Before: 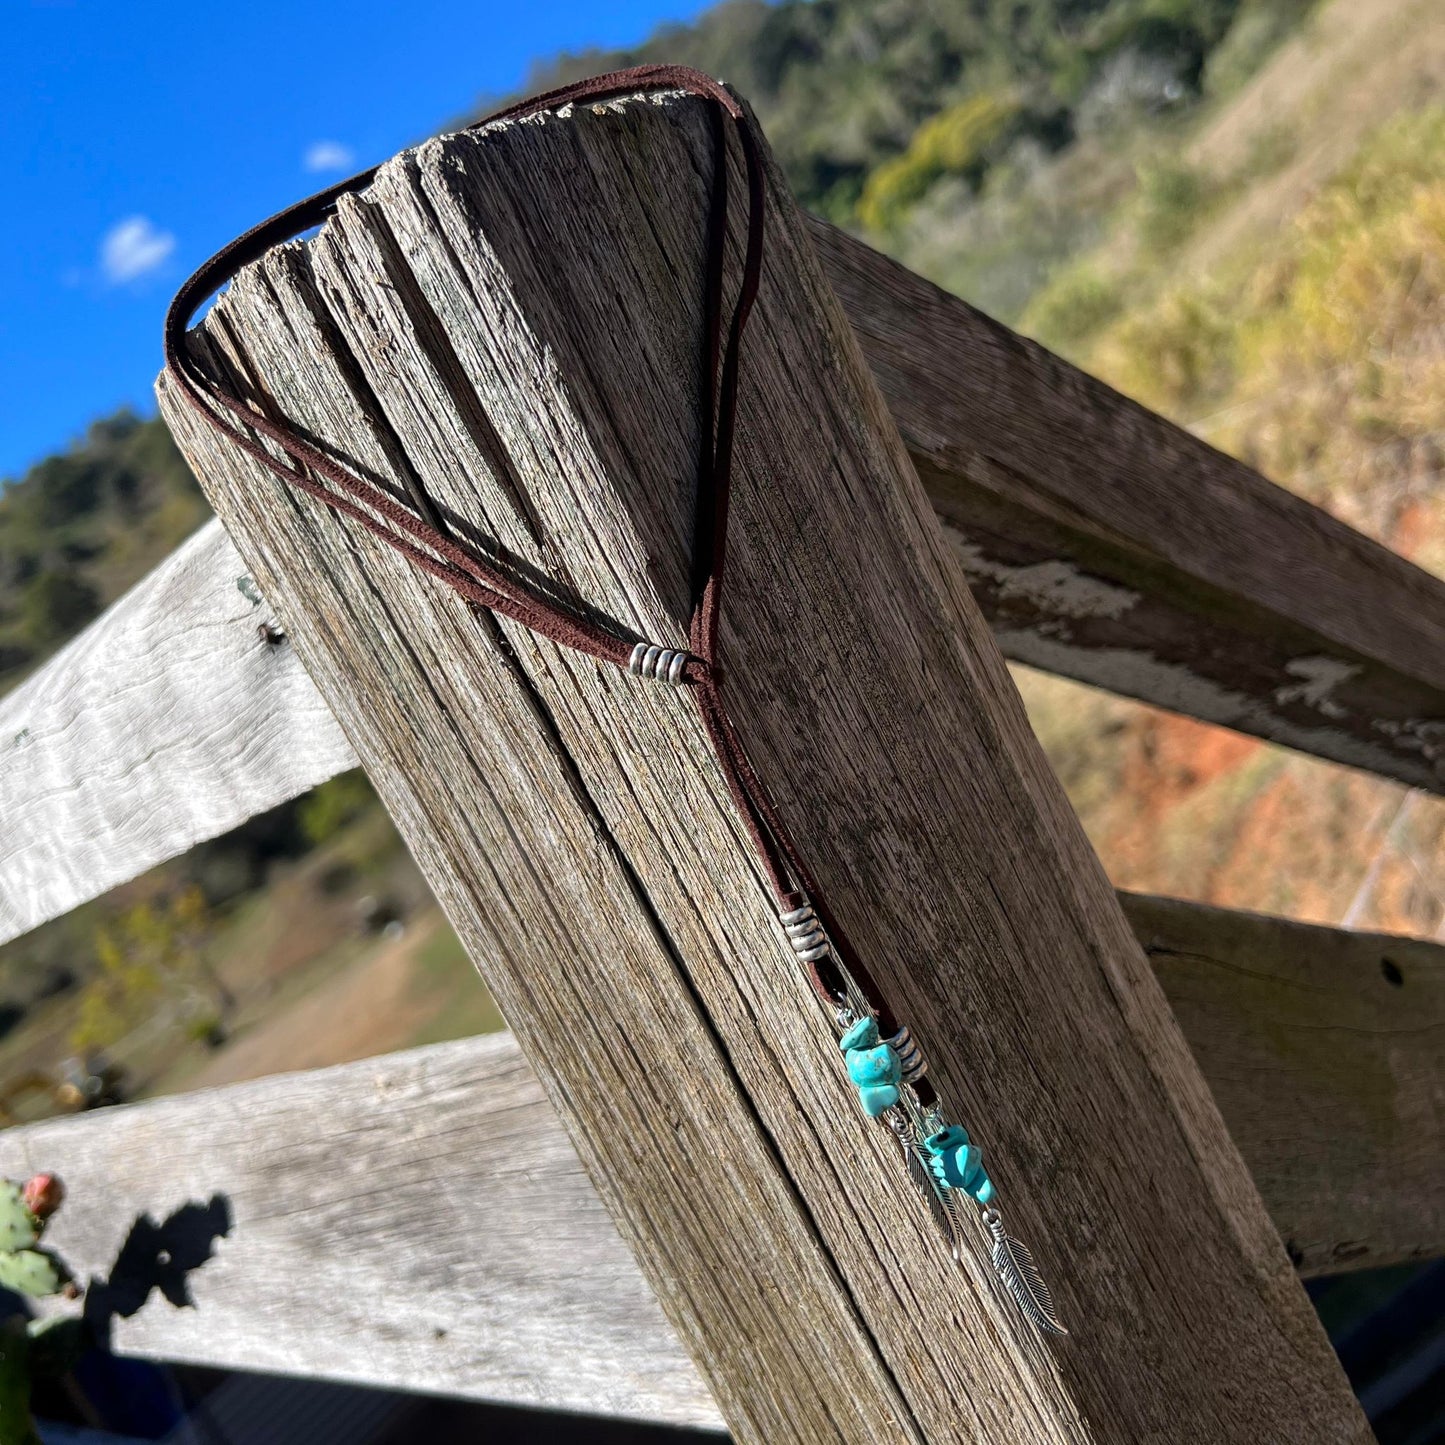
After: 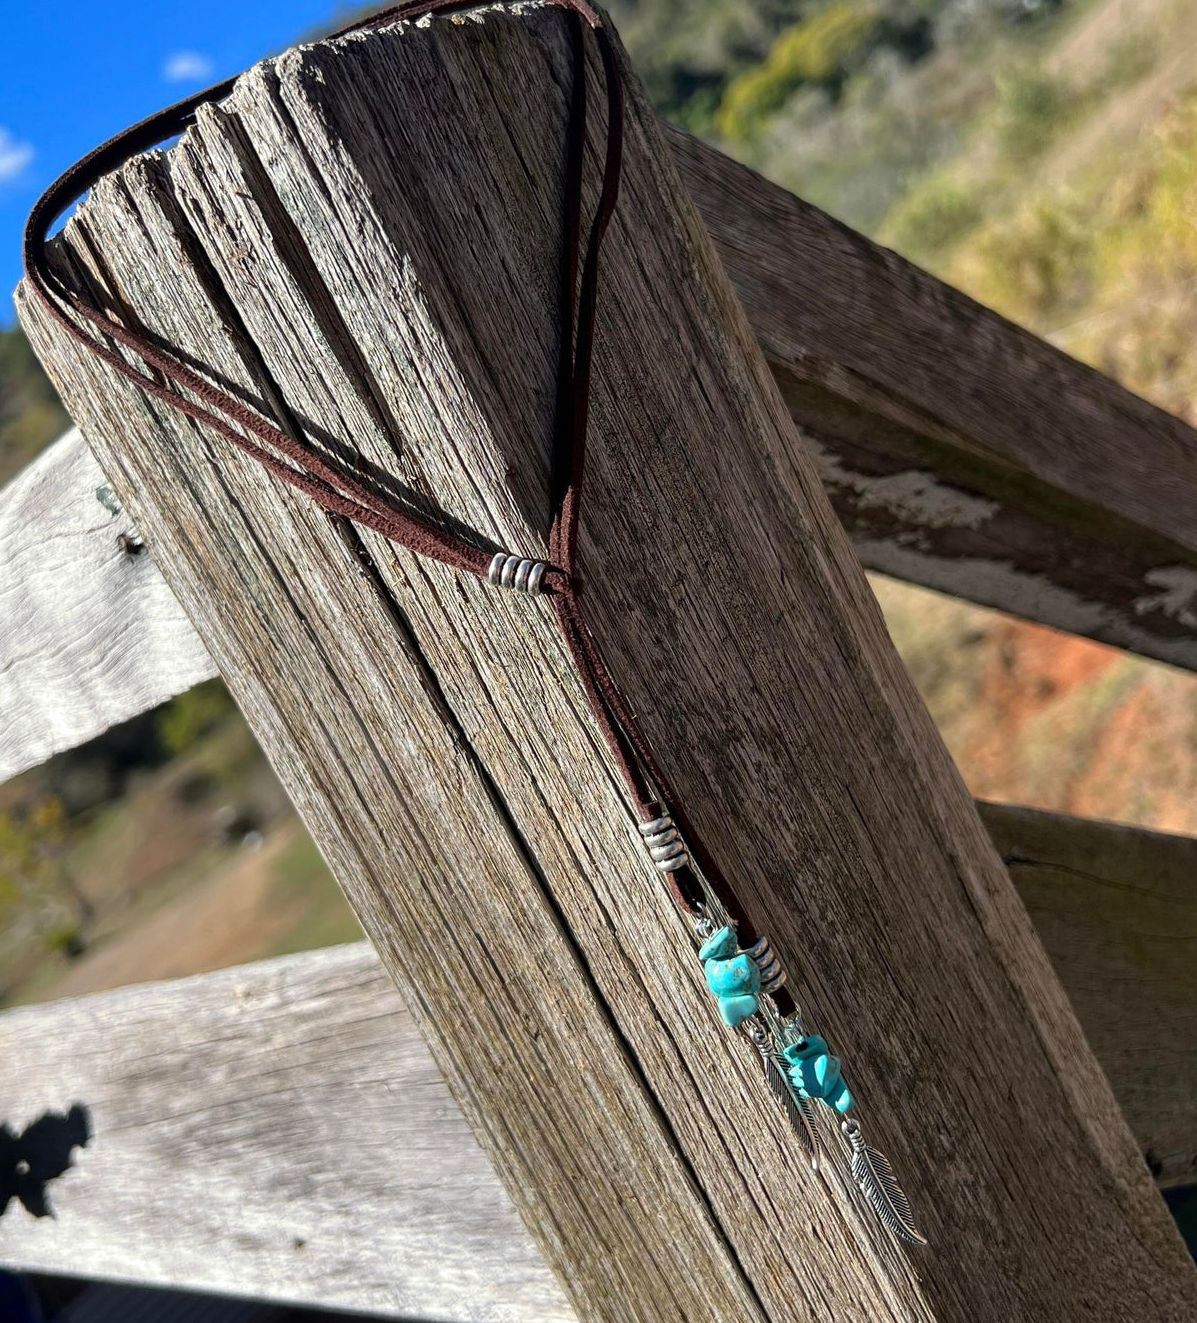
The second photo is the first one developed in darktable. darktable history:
crop: left 9.807%, top 6.259%, right 7.334%, bottom 2.177%
split-toning: shadows › saturation 0.61, highlights › saturation 0.58, balance -28.74, compress 87.36%
